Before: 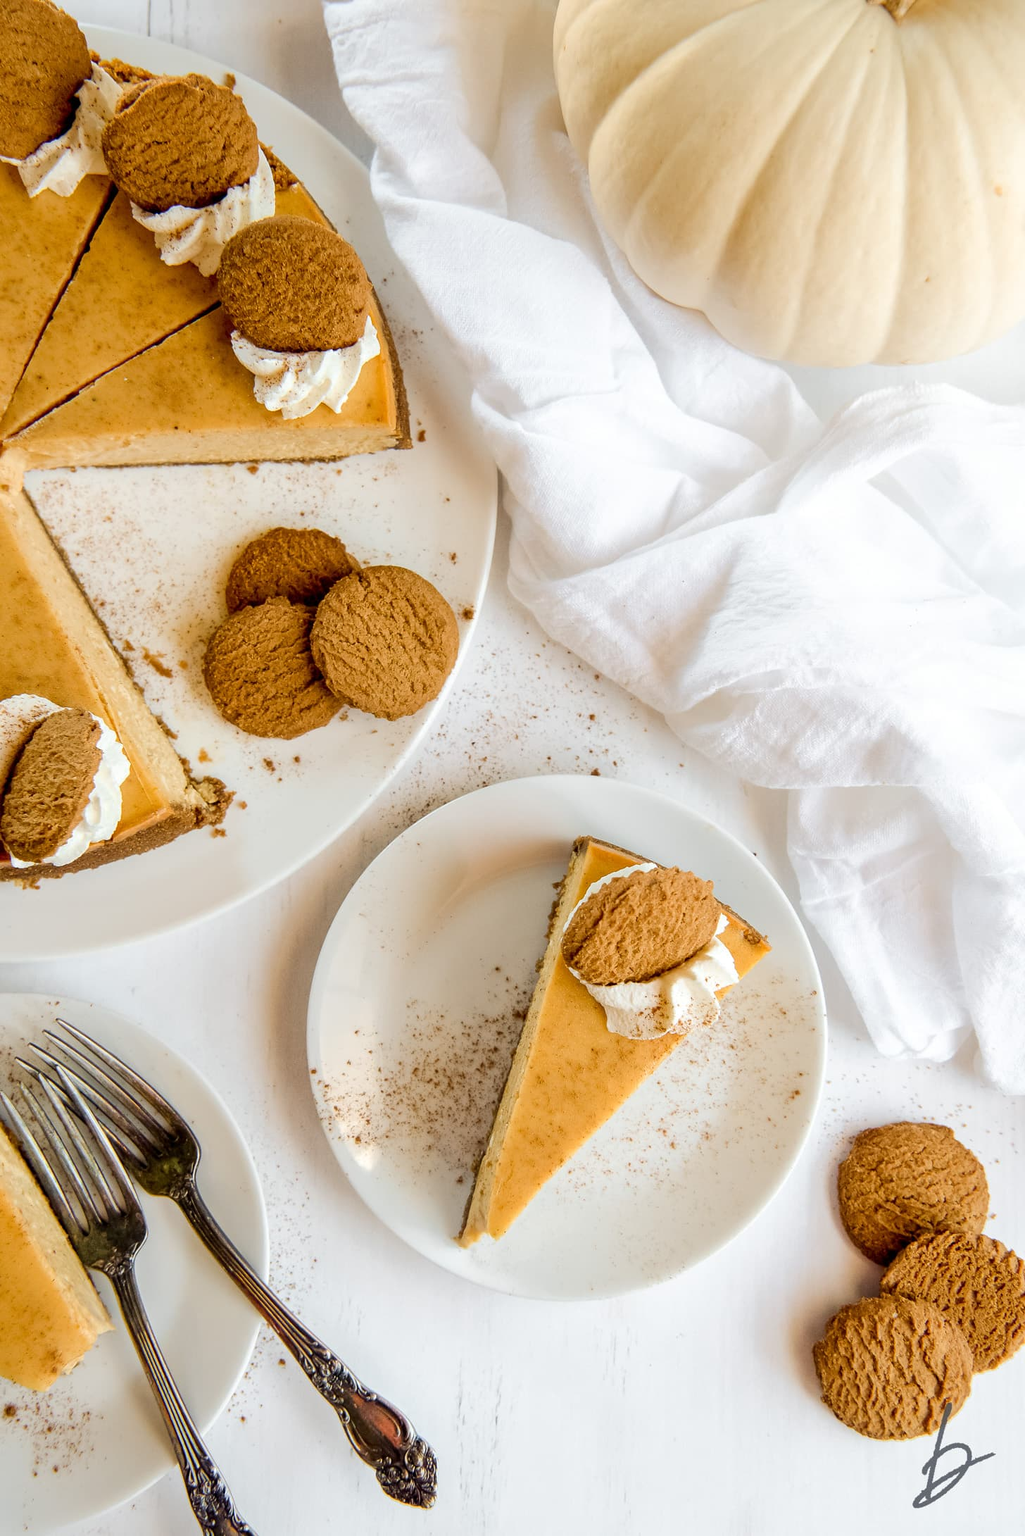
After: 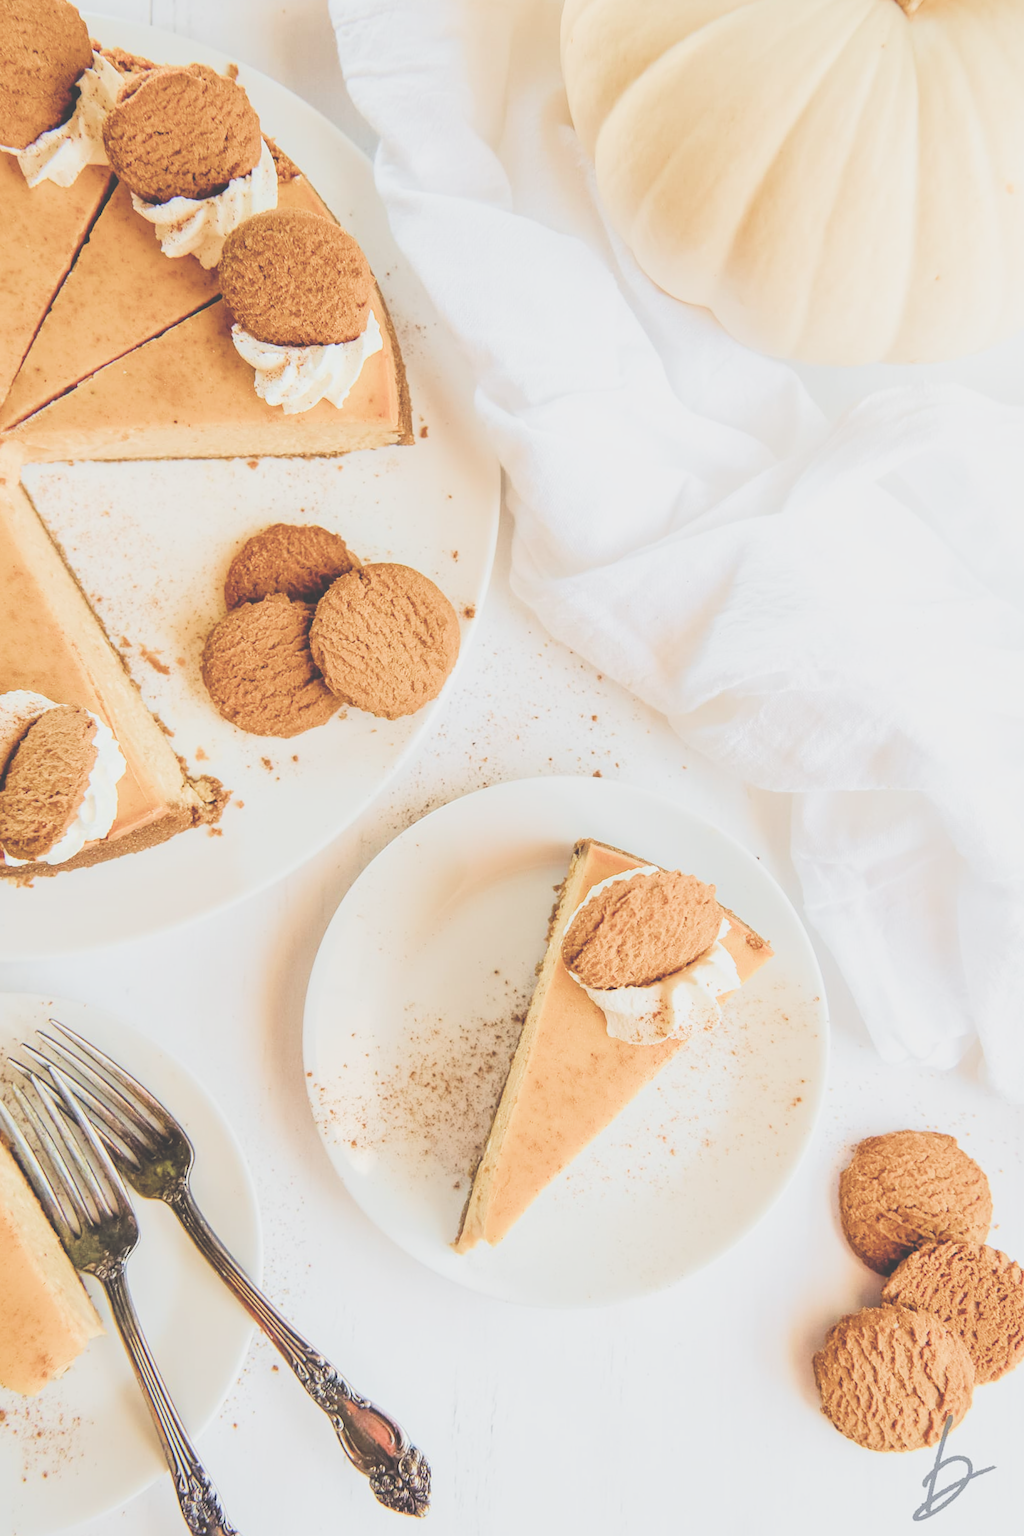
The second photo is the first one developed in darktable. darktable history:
exposure: black level correction -0.023, exposure 1.395 EV, compensate exposure bias true, compensate highlight preservation false
filmic rgb: black relative exposure -6.85 EV, white relative exposure 5.95 EV, hardness 2.69, color science v4 (2020)
crop and rotate: angle -0.459°
